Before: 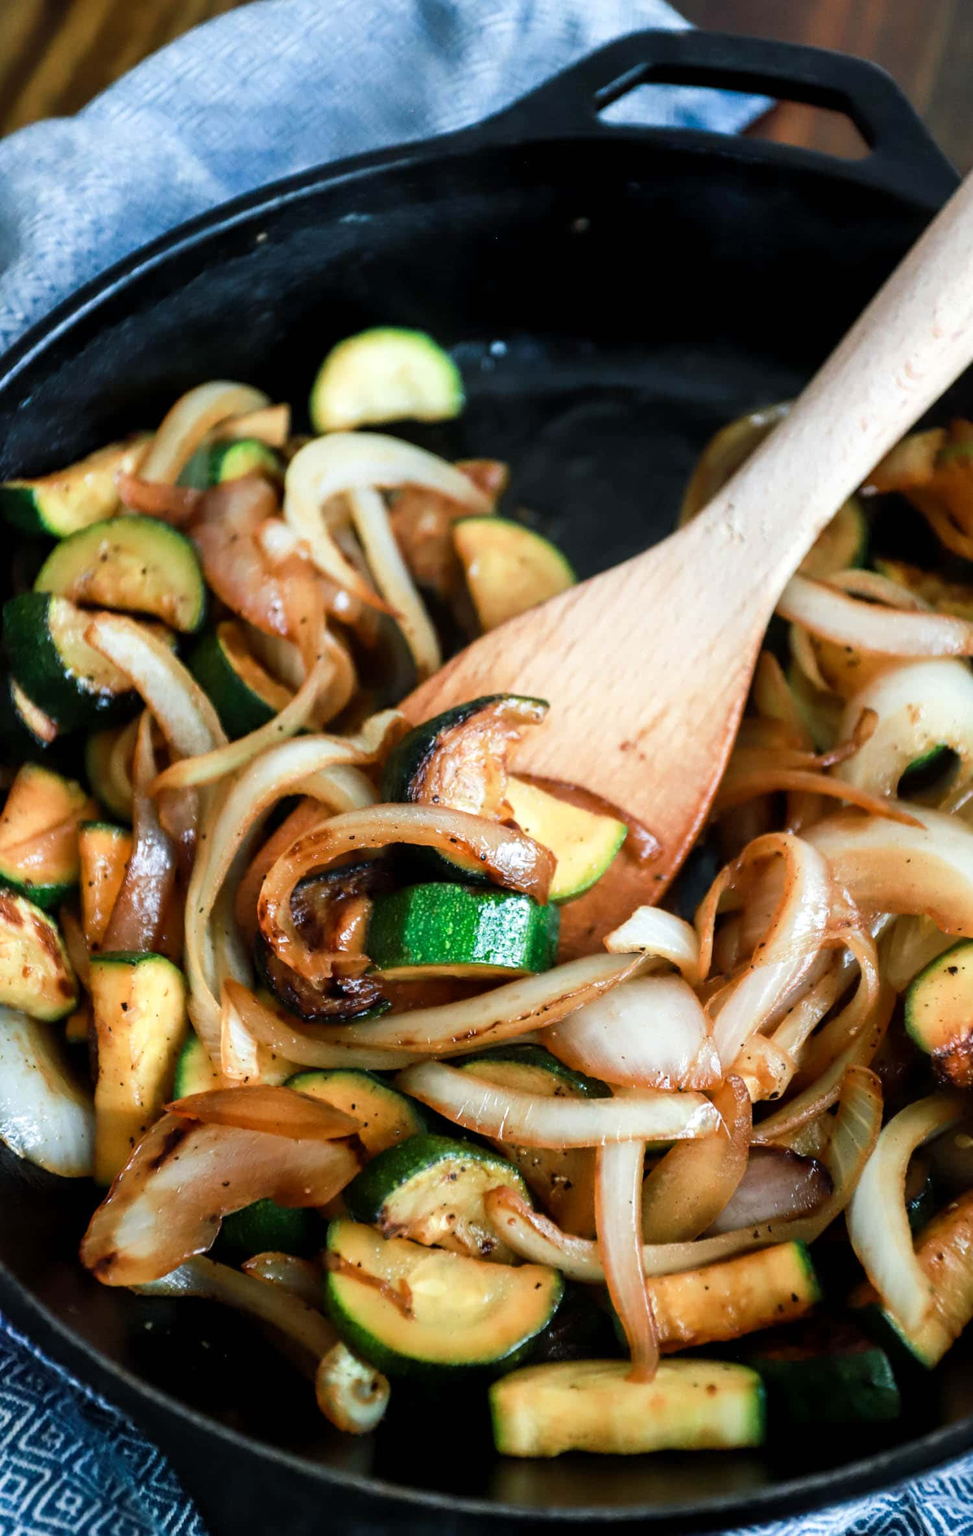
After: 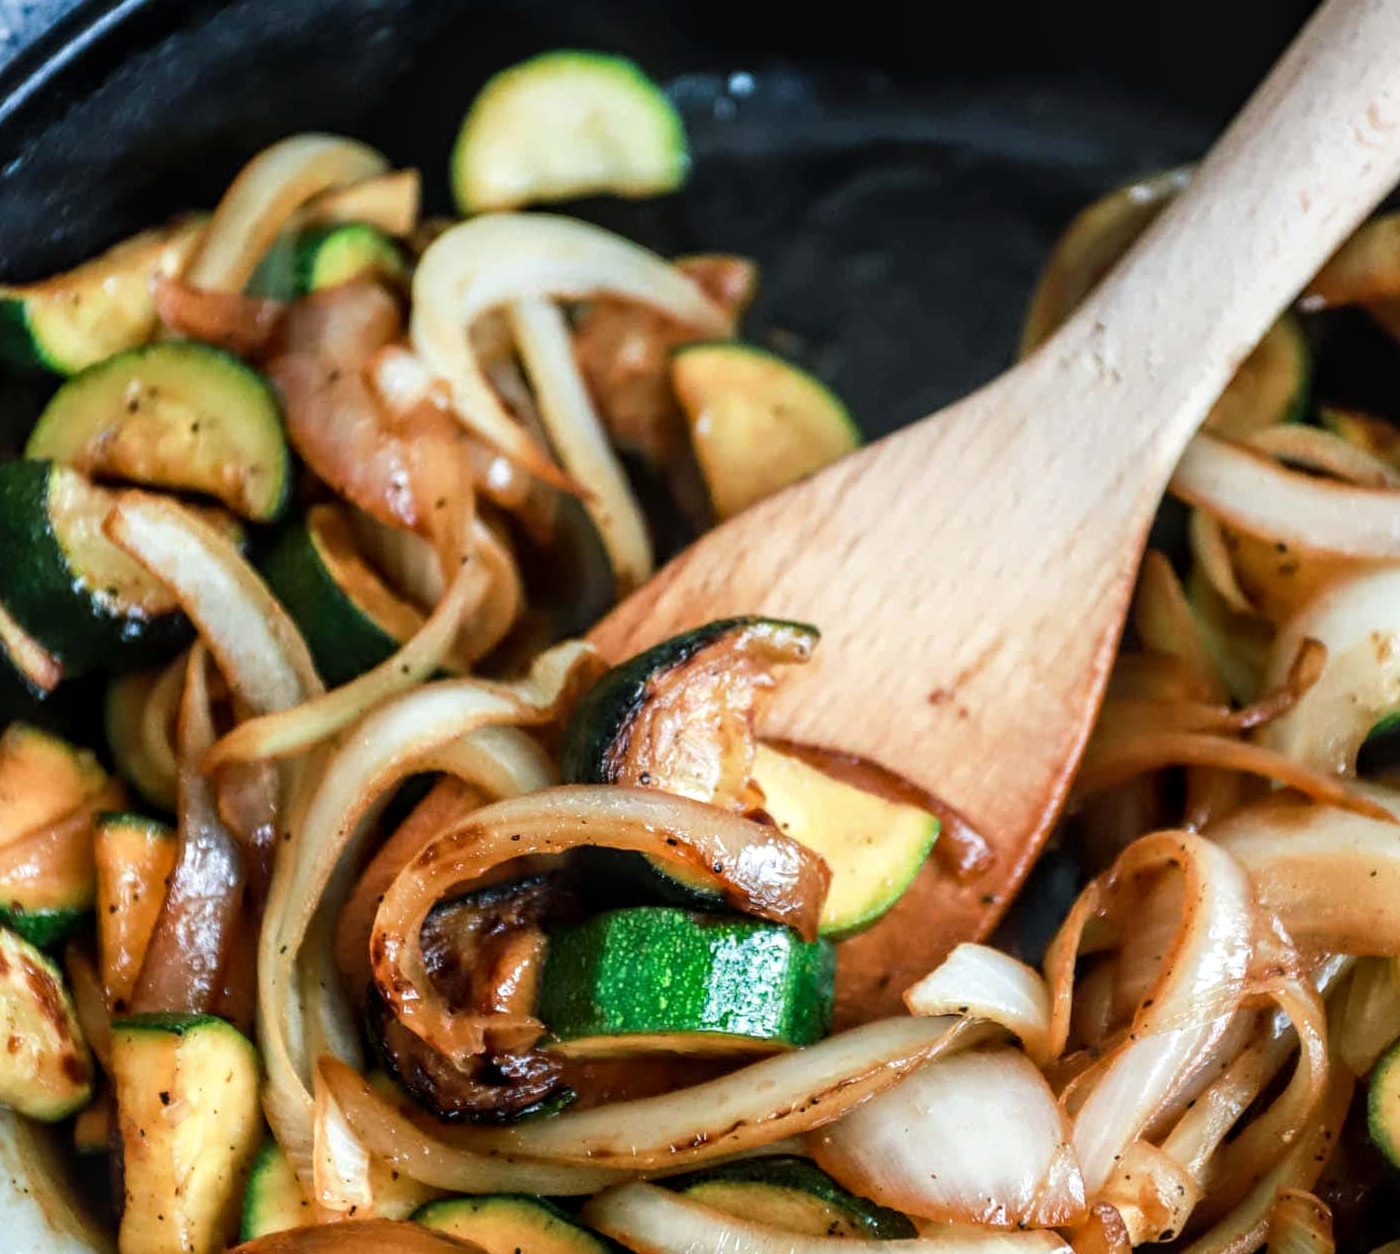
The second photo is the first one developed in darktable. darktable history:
crop: left 1.805%, top 19.156%, right 4.798%, bottom 27.828%
local contrast: on, module defaults
